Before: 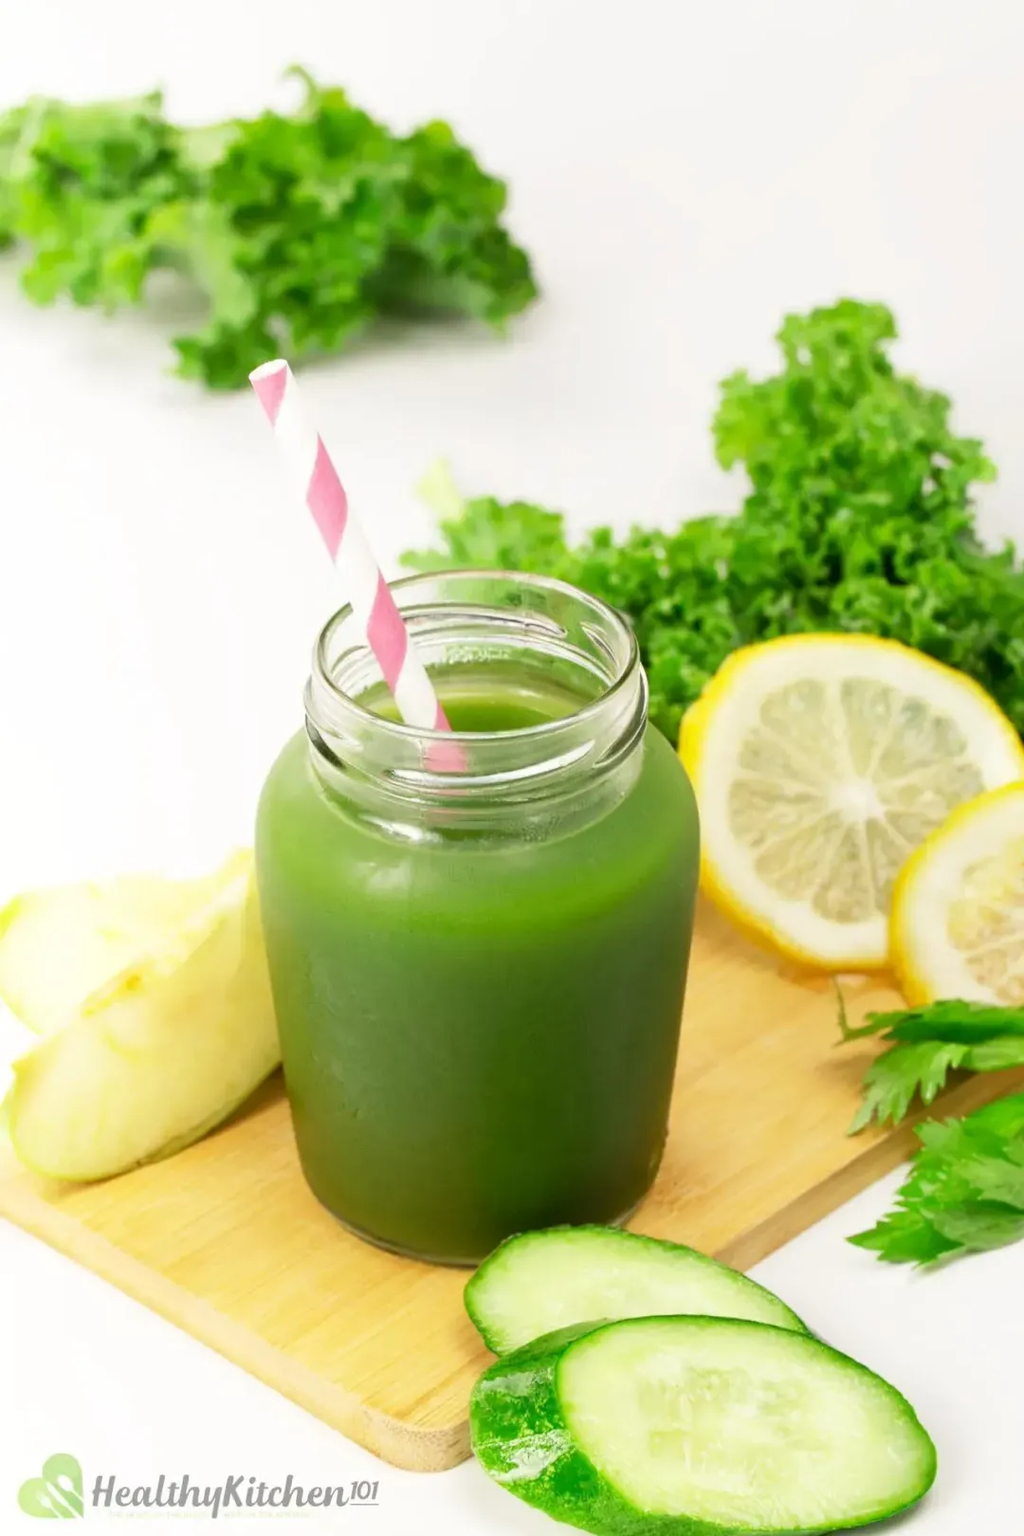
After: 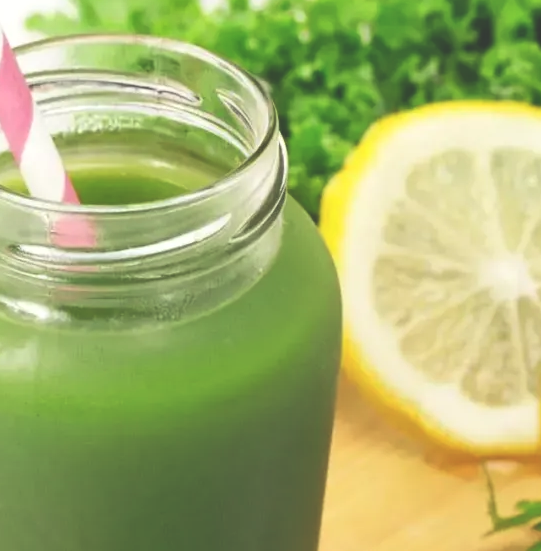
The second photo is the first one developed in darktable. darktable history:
crop: left 36.685%, top 35.026%, right 13.178%, bottom 30.96%
exposure: black level correction -0.04, exposure 0.064 EV, compensate exposure bias true, compensate highlight preservation false
shadows and highlights: shadows 31.61, highlights -32.73, soften with gaussian
contrast brightness saturation: contrast 0.099, brightness 0.015, saturation 0.018
